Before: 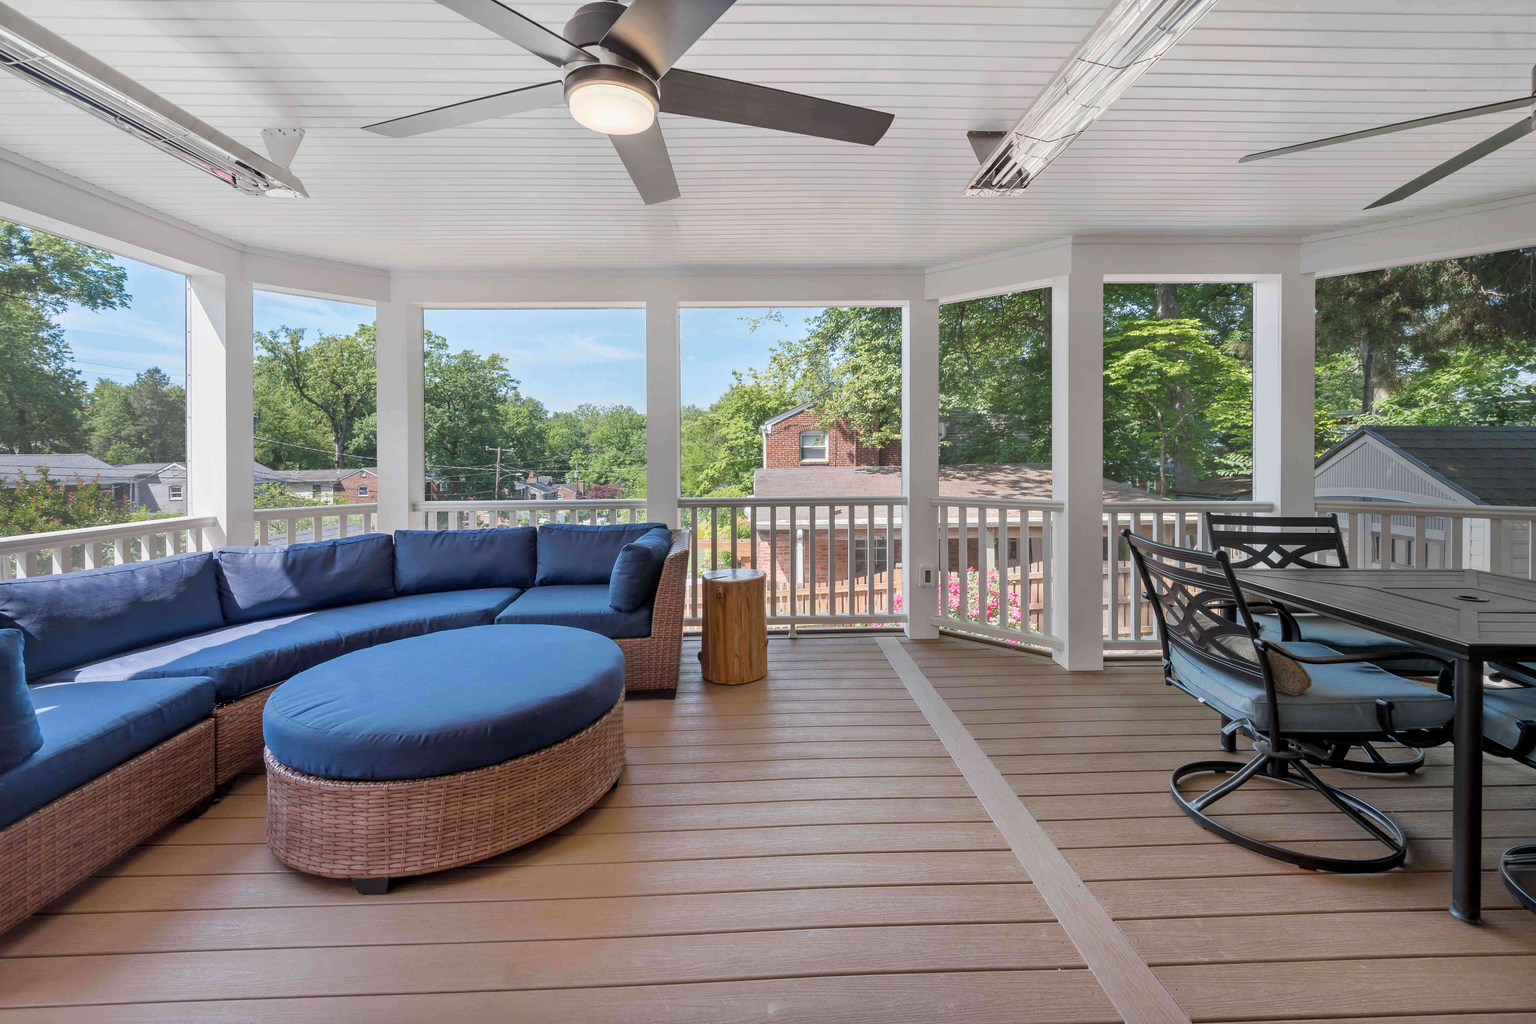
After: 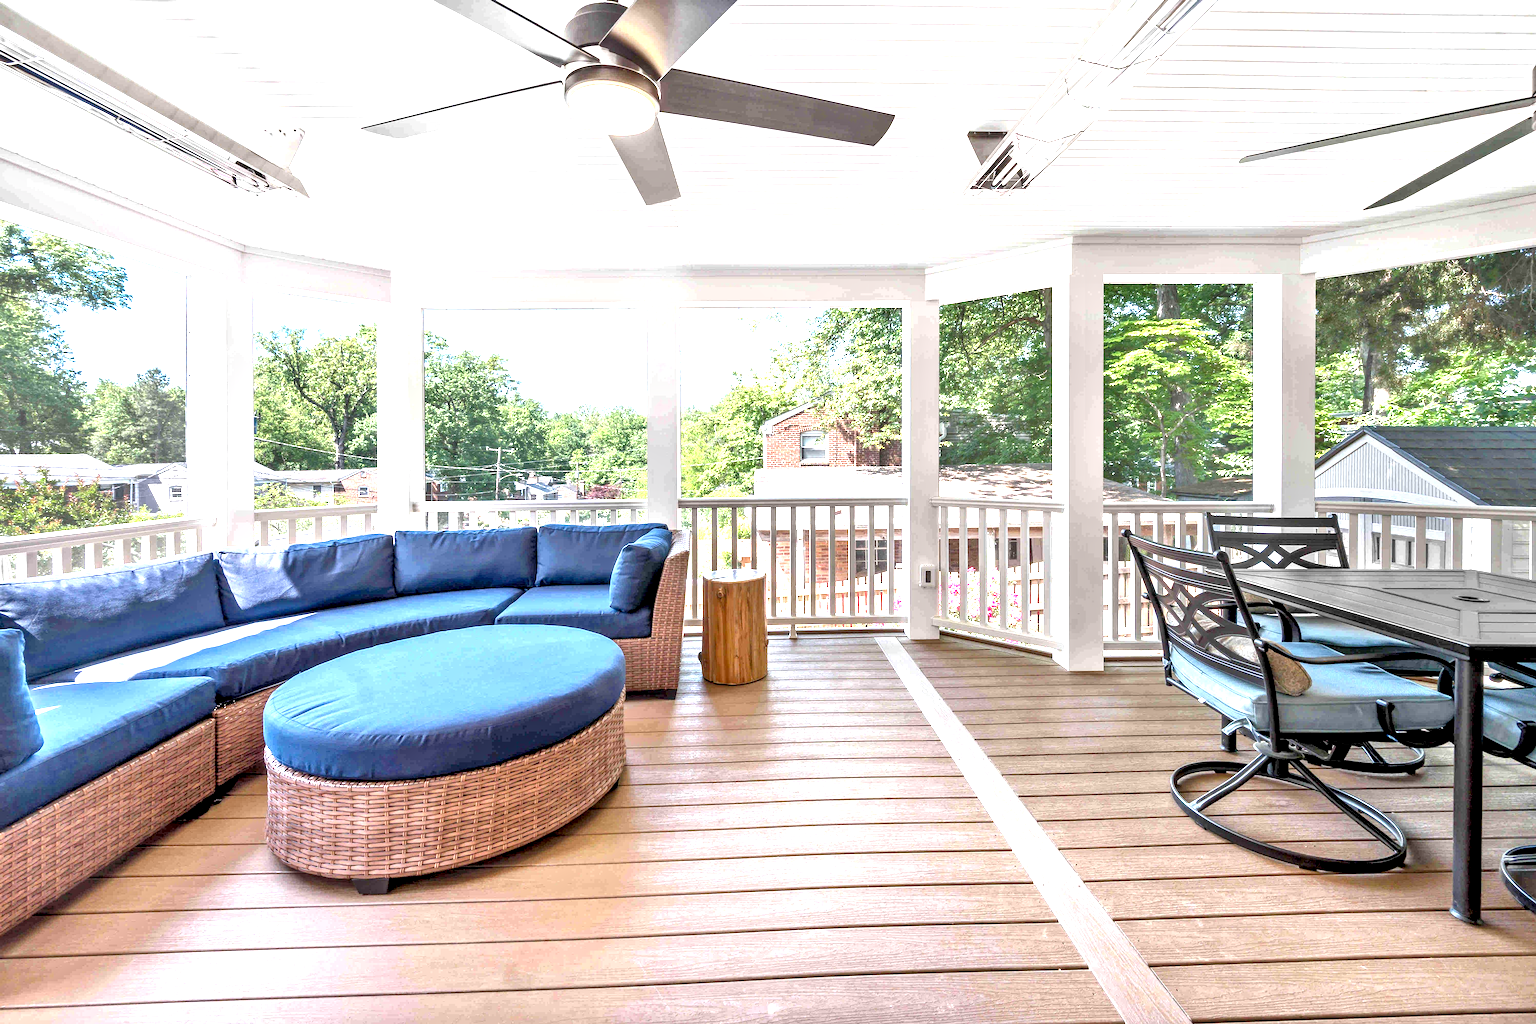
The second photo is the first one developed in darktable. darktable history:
exposure: black level correction 0, exposure 1.379 EV, compensate exposure bias true, compensate highlight preservation false
local contrast: highlights 60%, shadows 60%, detail 160%
contrast equalizer: octaves 7, y [[0.6 ×6], [0.55 ×6], [0 ×6], [0 ×6], [0 ×6]], mix 0.3
tone equalizer: -7 EV 0.15 EV, -6 EV 0.6 EV, -5 EV 1.15 EV, -4 EV 1.33 EV, -3 EV 1.15 EV, -2 EV 0.6 EV, -1 EV 0.15 EV, mask exposure compensation -0.5 EV
